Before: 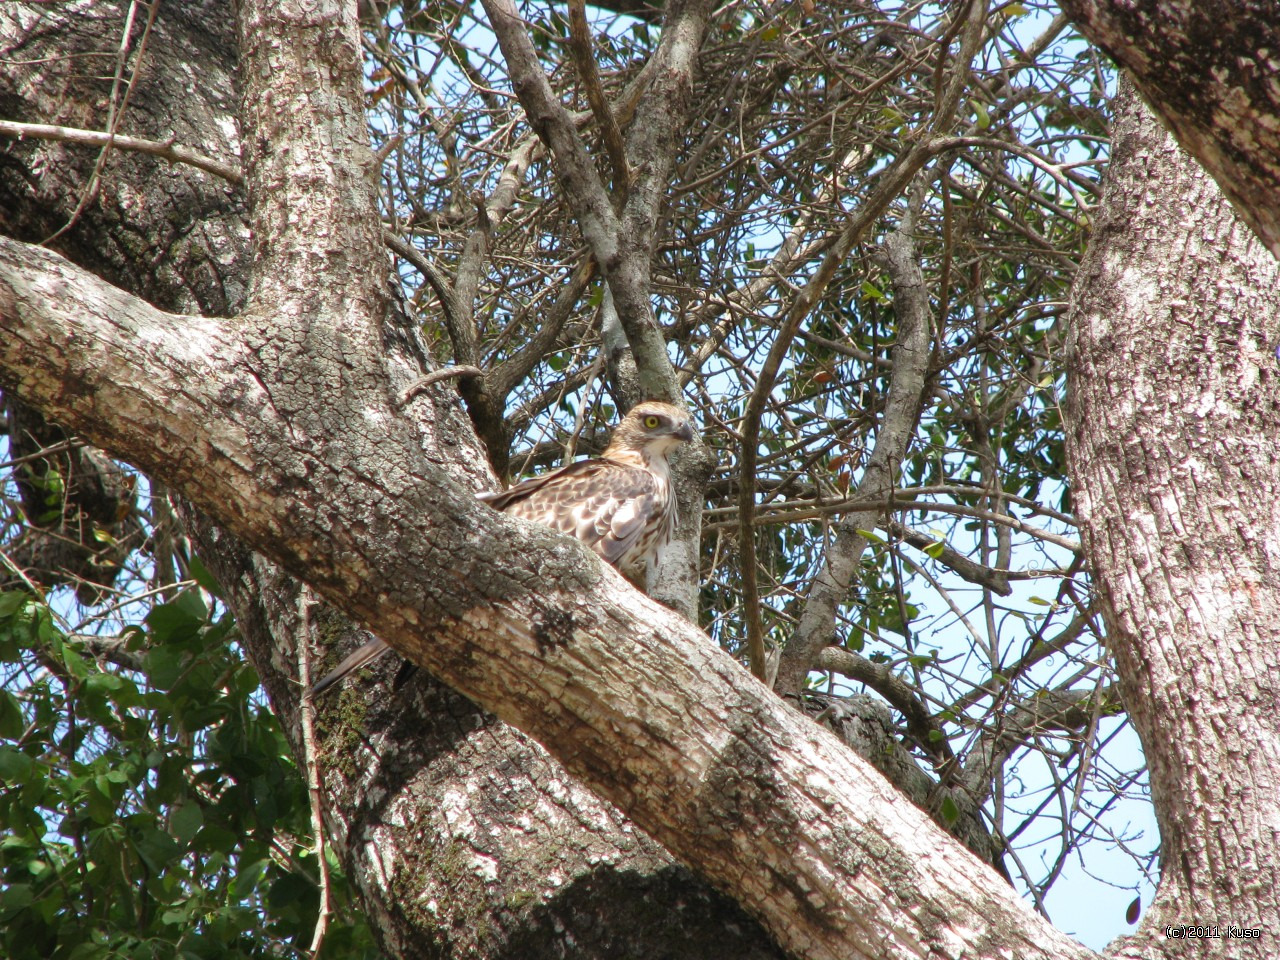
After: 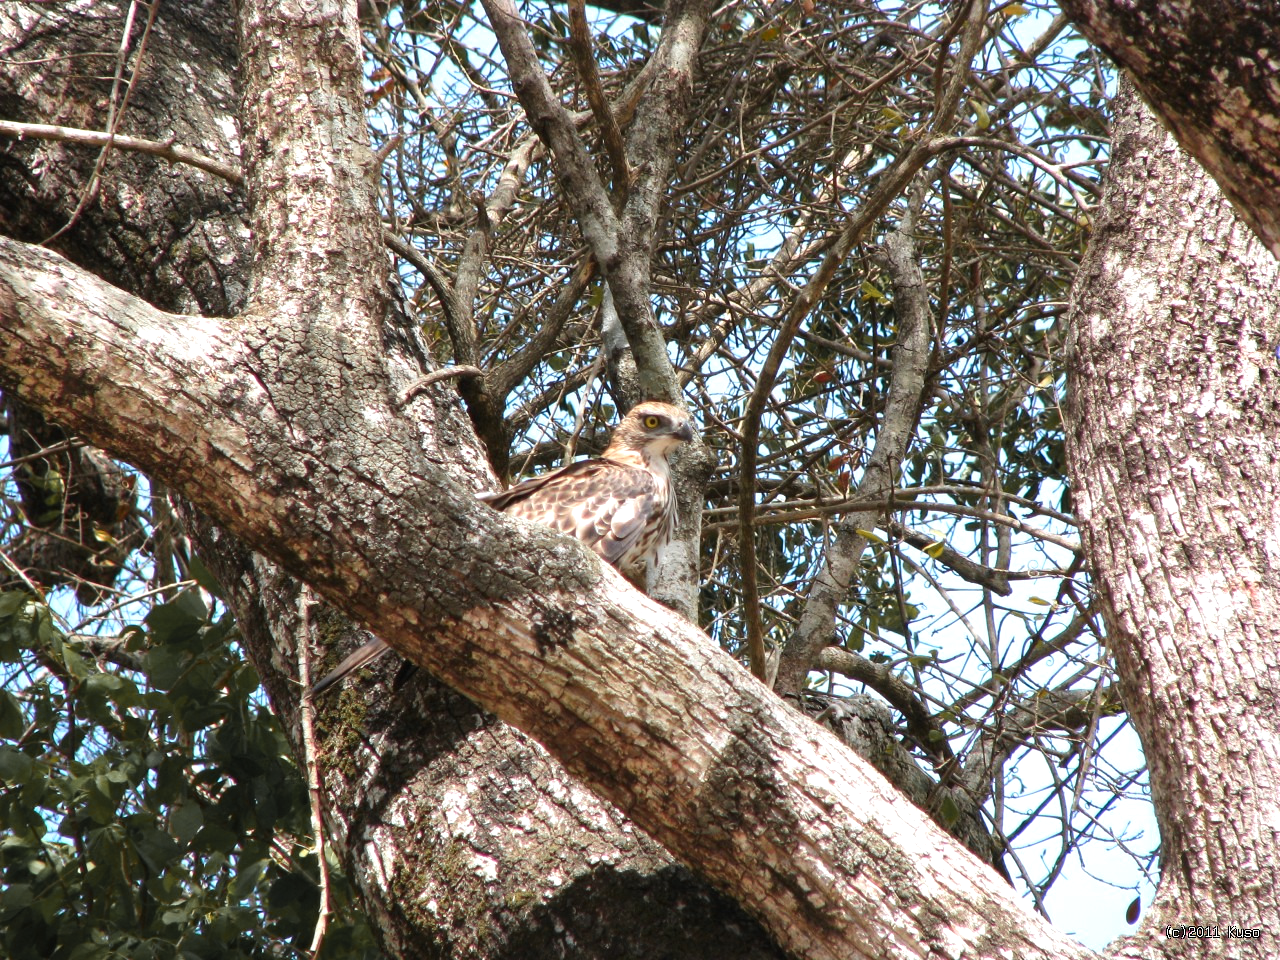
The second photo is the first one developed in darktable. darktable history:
tone equalizer: -8 EV -0.417 EV, -7 EV -0.389 EV, -6 EV -0.333 EV, -5 EV -0.222 EV, -3 EV 0.222 EV, -2 EV 0.333 EV, -1 EV 0.389 EV, +0 EV 0.417 EV, edges refinement/feathering 500, mask exposure compensation -1.57 EV, preserve details no
color zones: curves: ch1 [(0.263, 0.53) (0.376, 0.287) (0.487, 0.512) (0.748, 0.547) (1, 0.513)]; ch2 [(0.262, 0.45) (0.751, 0.477)], mix 31.98%
